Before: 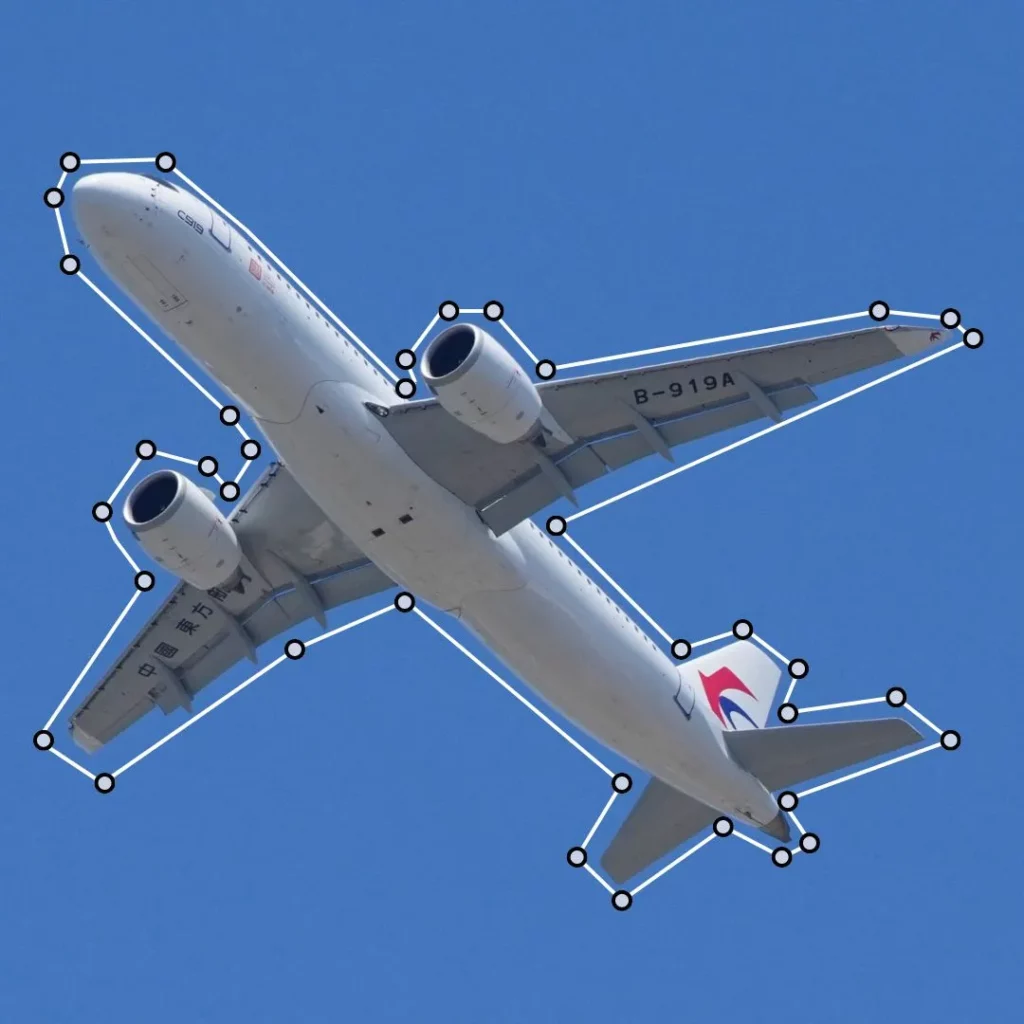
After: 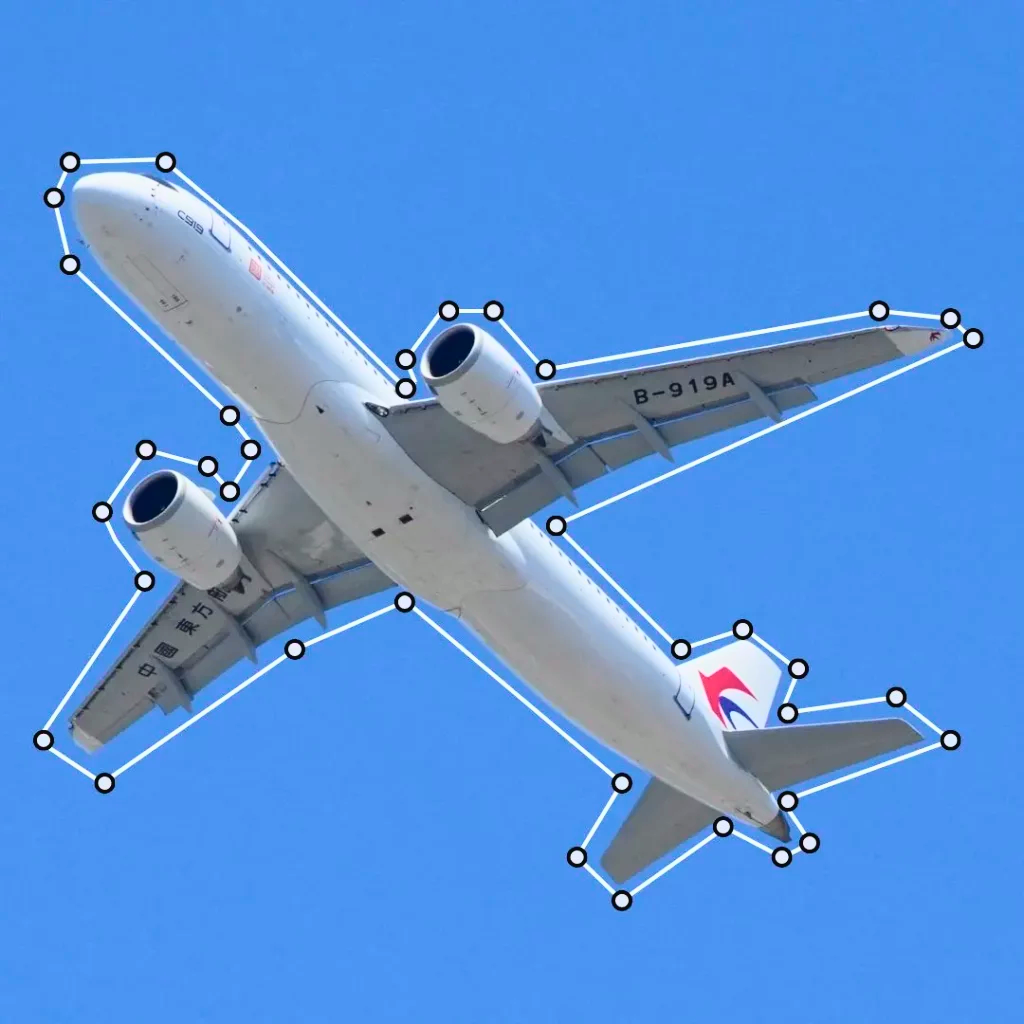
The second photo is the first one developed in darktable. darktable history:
tone curve: curves: ch0 [(0.003, 0.032) (0.037, 0.037) (0.142, 0.117) (0.279, 0.311) (0.405, 0.49) (0.526, 0.651) (0.722, 0.857) (0.875, 0.946) (1, 0.98)]; ch1 [(0, 0) (0.305, 0.325) (0.453, 0.437) (0.482, 0.473) (0.501, 0.498) (0.515, 0.523) (0.559, 0.591) (0.6, 0.659) (0.656, 0.71) (1, 1)]; ch2 [(0, 0) (0.323, 0.277) (0.424, 0.396) (0.479, 0.484) (0.499, 0.502) (0.515, 0.537) (0.564, 0.595) (0.644, 0.703) (0.742, 0.803) (1, 1)], color space Lab, independent channels
